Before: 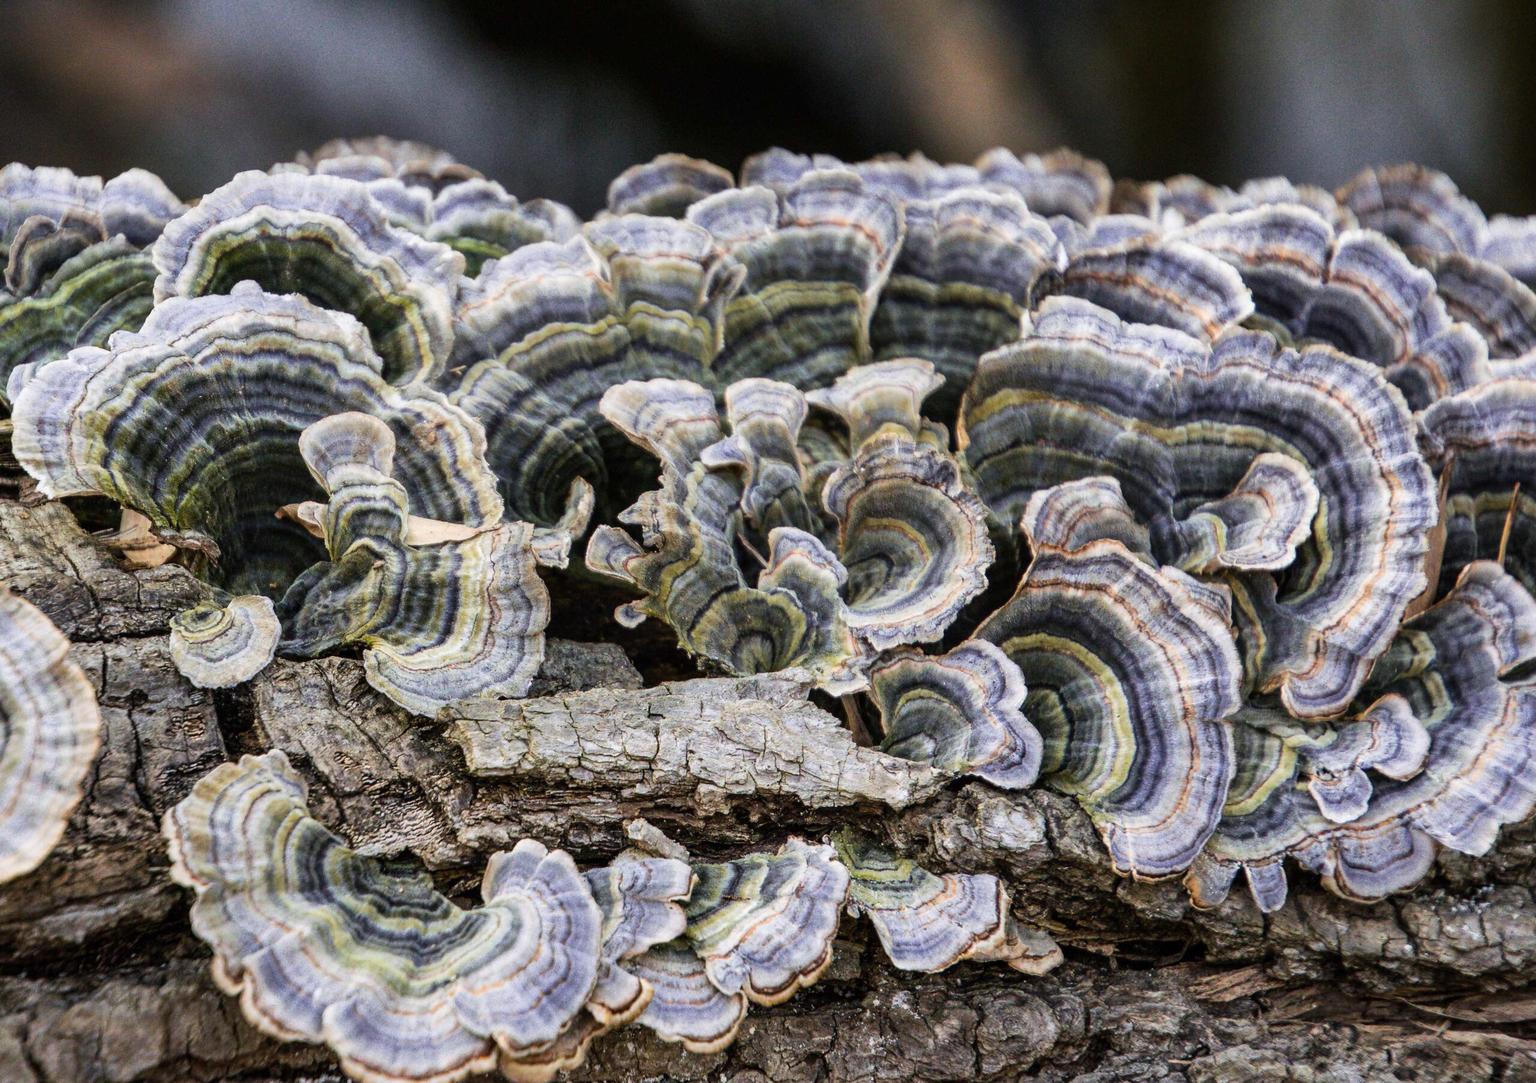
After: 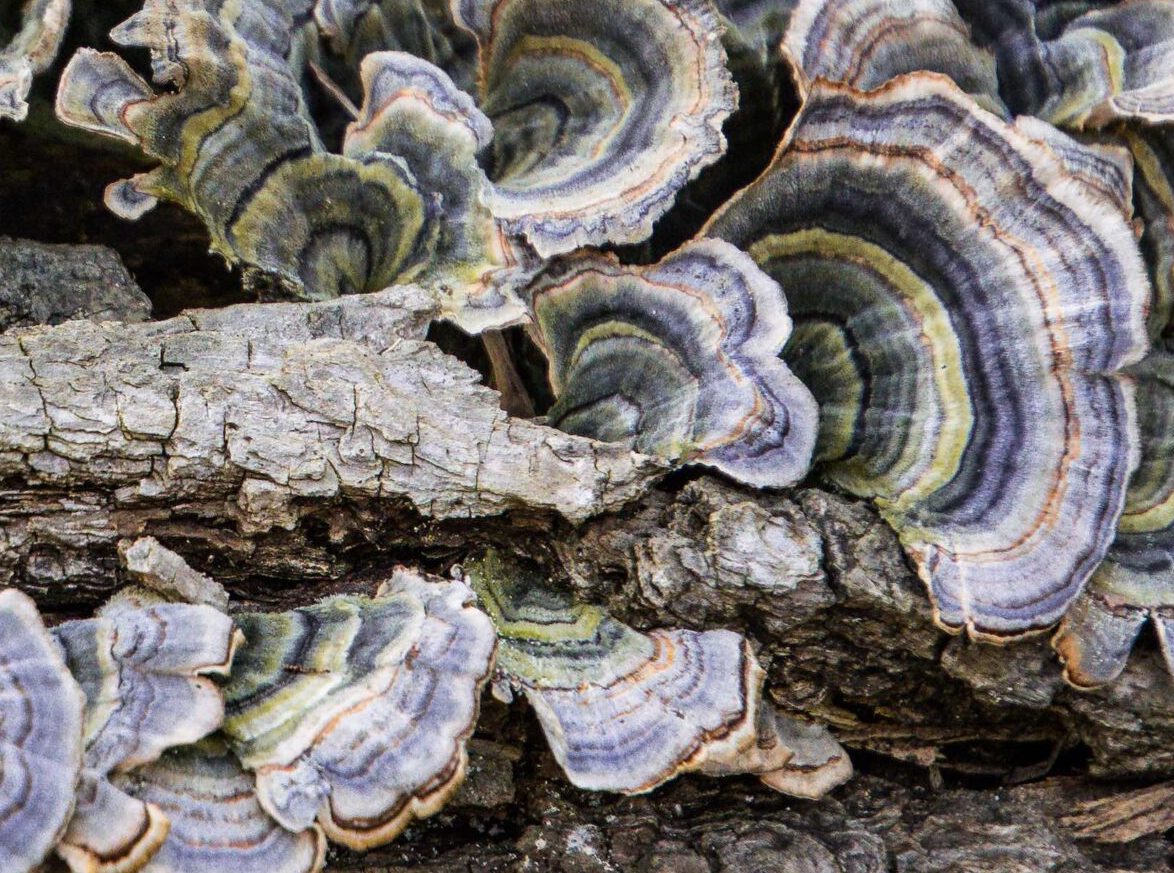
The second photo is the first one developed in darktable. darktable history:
crop: left 35.976%, top 45.819%, right 18.162%, bottom 5.807%
color balance rgb: global vibrance 10%
